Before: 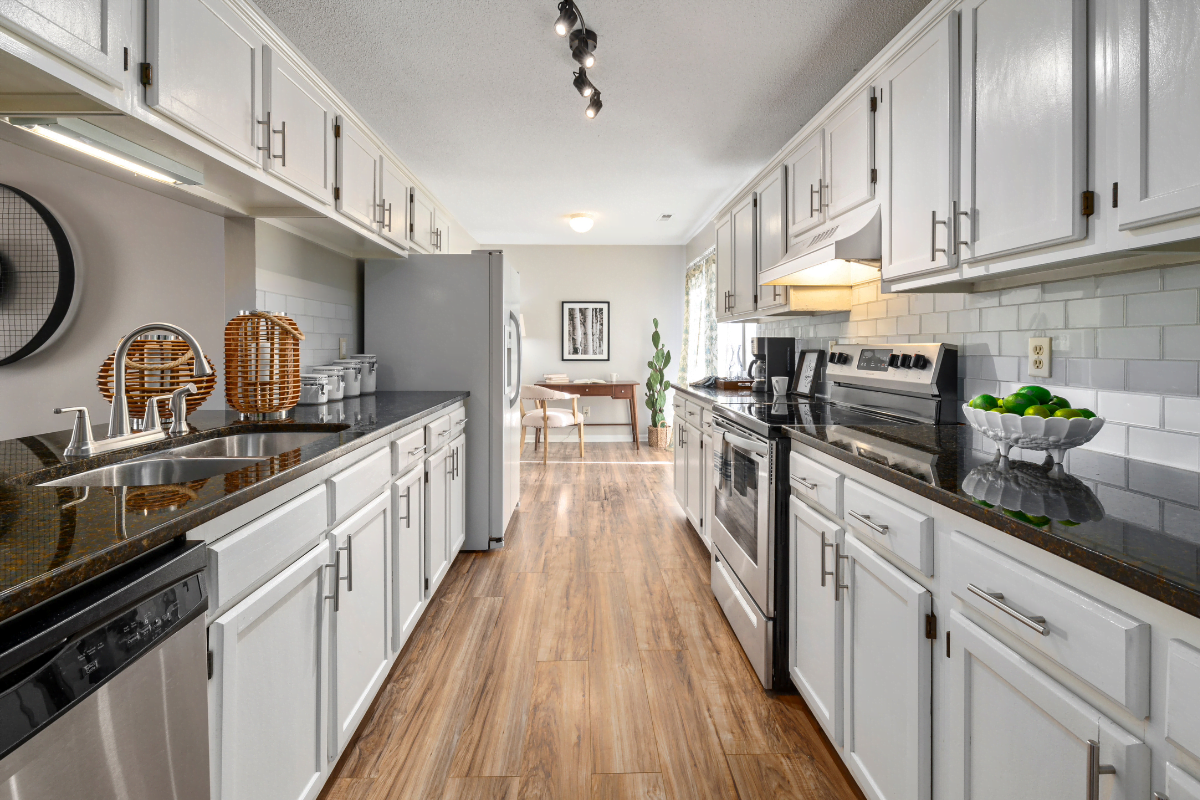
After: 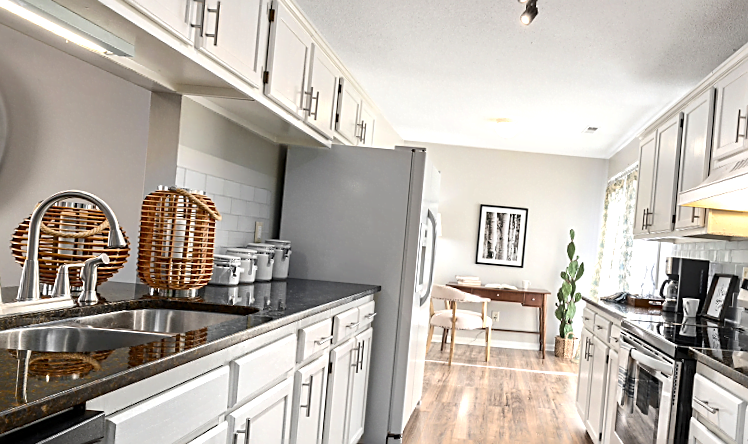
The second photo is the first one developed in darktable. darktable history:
tone equalizer: -8 EV -0.417 EV, -7 EV -0.389 EV, -6 EV -0.333 EV, -5 EV -0.222 EV, -3 EV 0.222 EV, -2 EV 0.333 EV, -1 EV 0.389 EV, +0 EV 0.417 EV, edges refinement/feathering 500, mask exposure compensation -1.57 EV, preserve details no
sharpen: on, module defaults
crop and rotate: angle -4.99°, left 2.122%, top 6.945%, right 27.566%, bottom 30.519%
